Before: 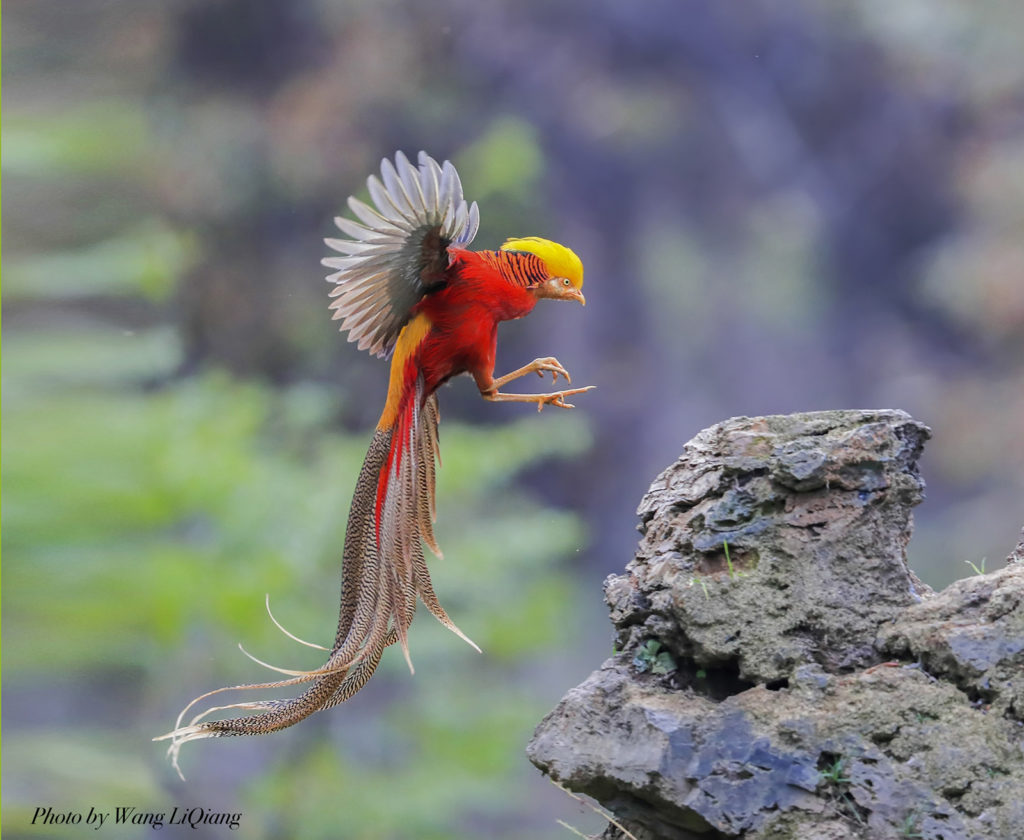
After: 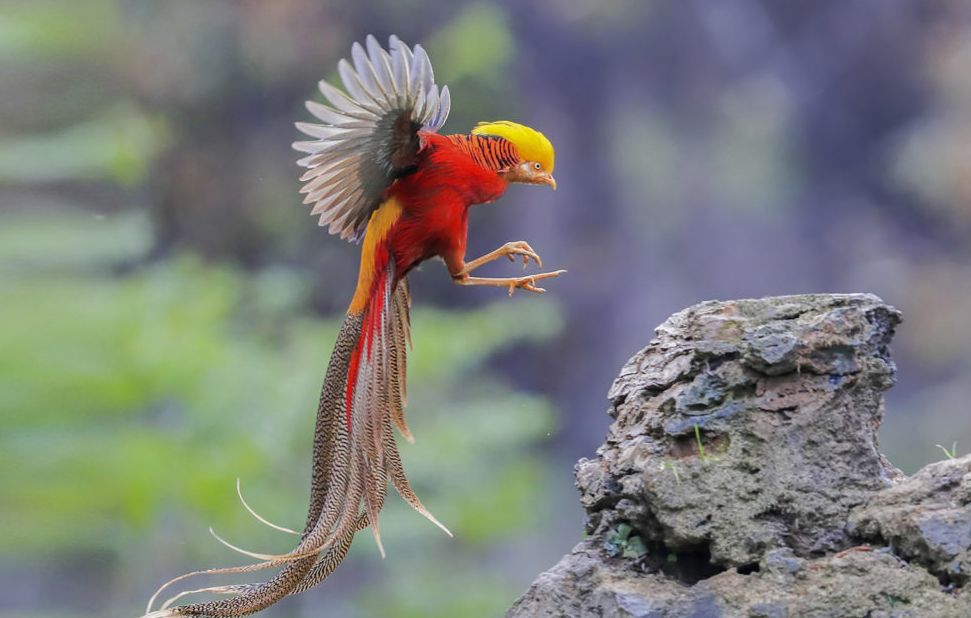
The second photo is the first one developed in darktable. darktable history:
crop and rotate: left 2.887%, top 13.821%, right 2.285%, bottom 12.607%
